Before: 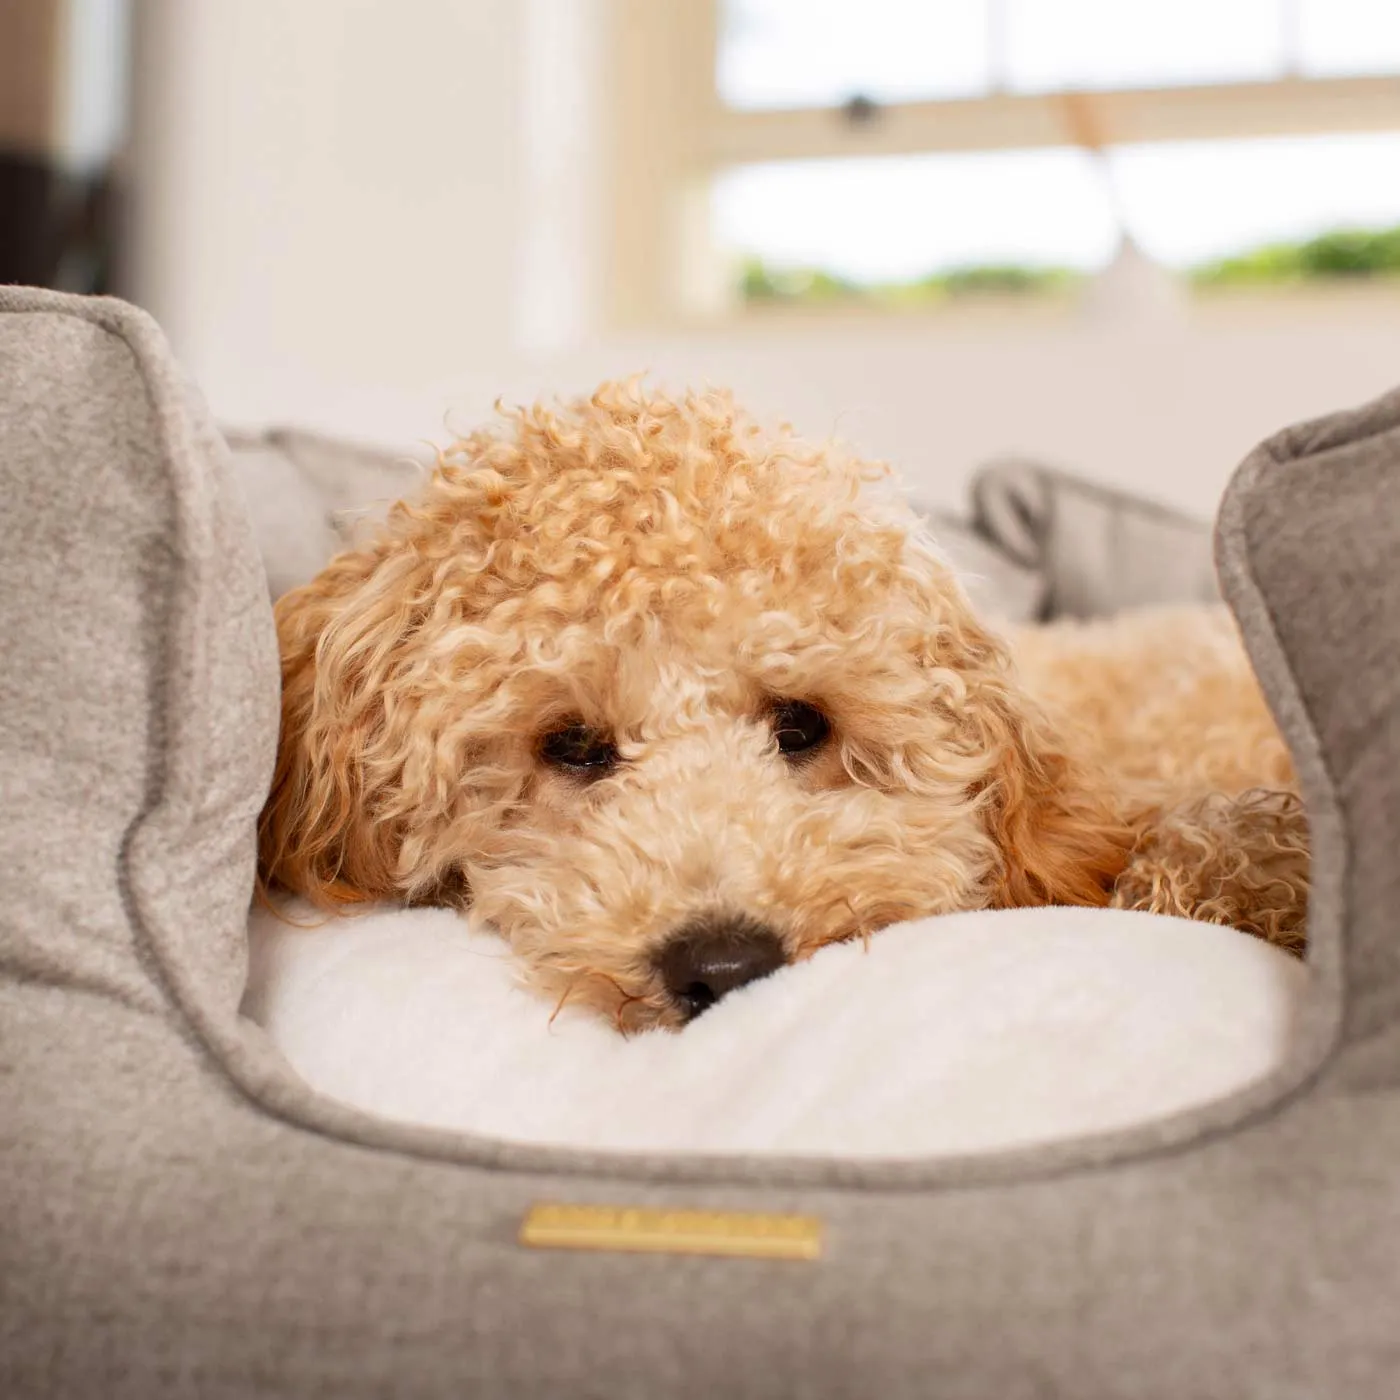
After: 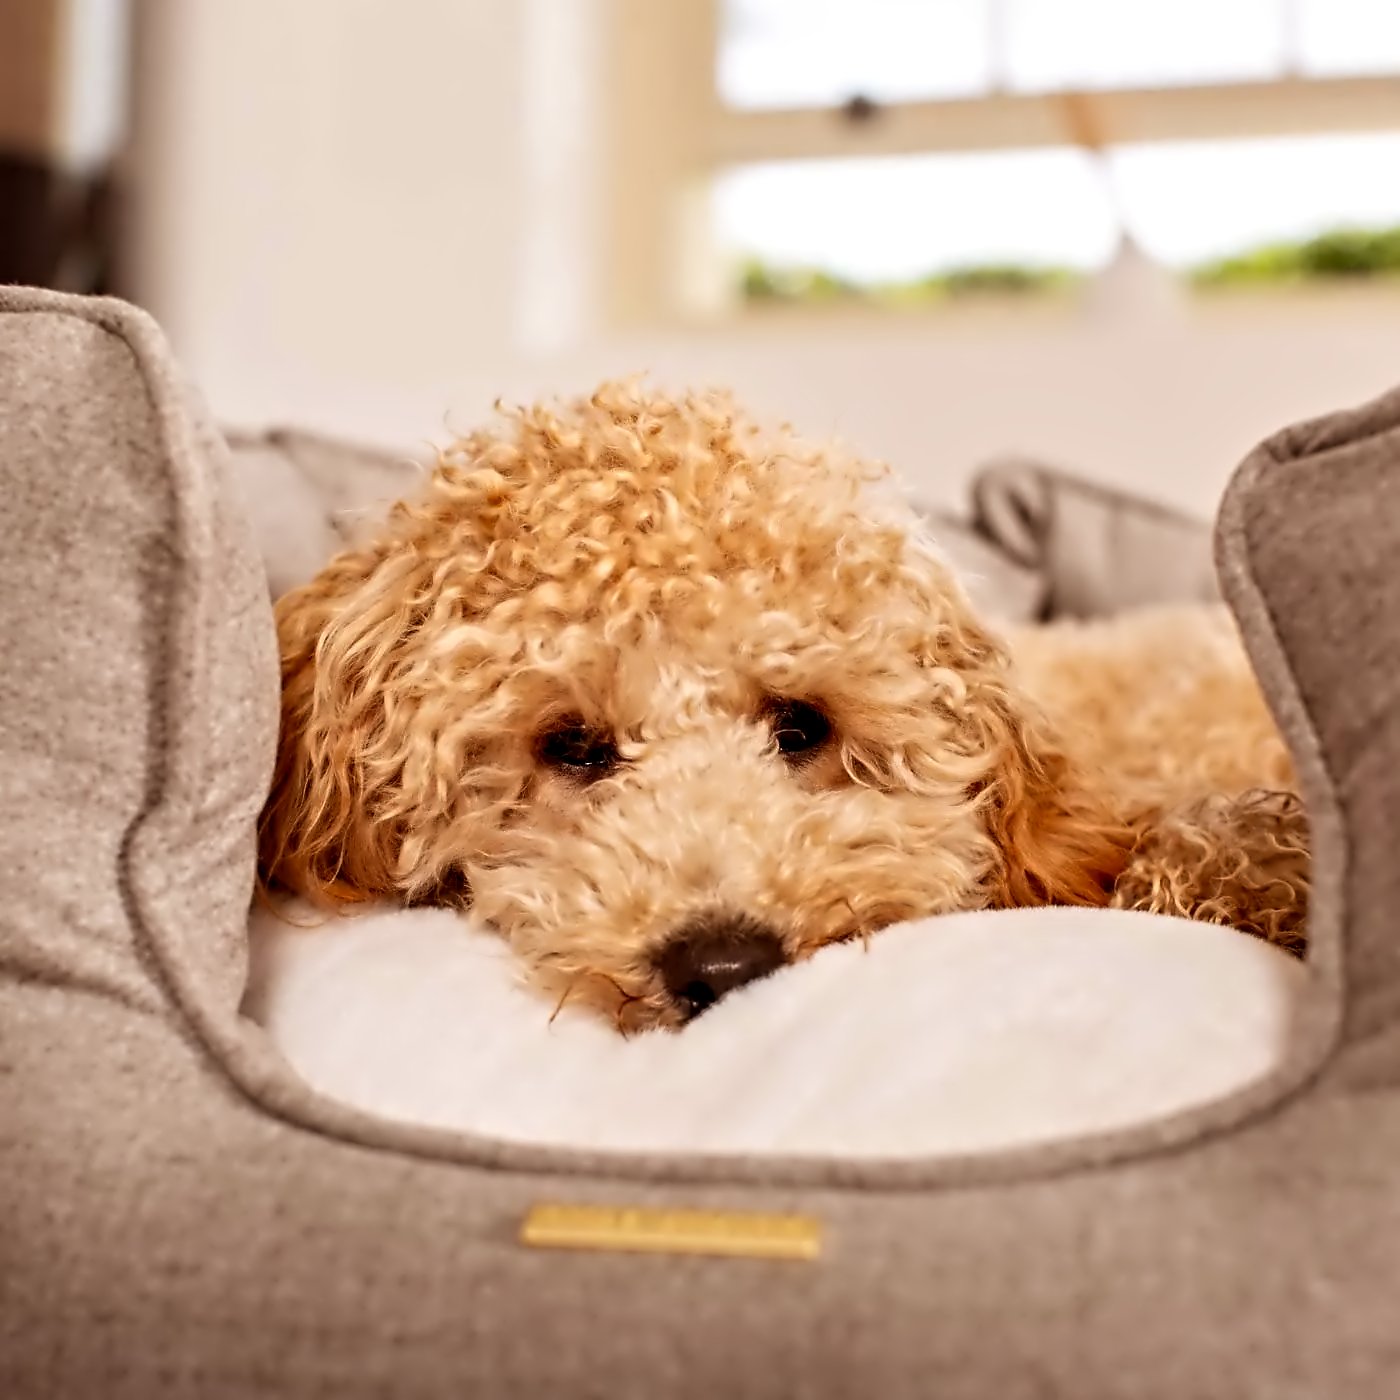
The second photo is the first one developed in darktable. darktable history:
contrast equalizer: octaves 7, y [[0.5, 0.542, 0.583, 0.625, 0.667, 0.708], [0.5 ×6], [0.5 ×6], [0, 0.033, 0.067, 0.1, 0.133, 0.167], [0, 0.05, 0.1, 0.15, 0.2, 0.25]]
rgb levels: mode RGB, independent channels, levels [[0, 0.5, 1], [0, 0.521, 1], [0, 0.536, 1]]
